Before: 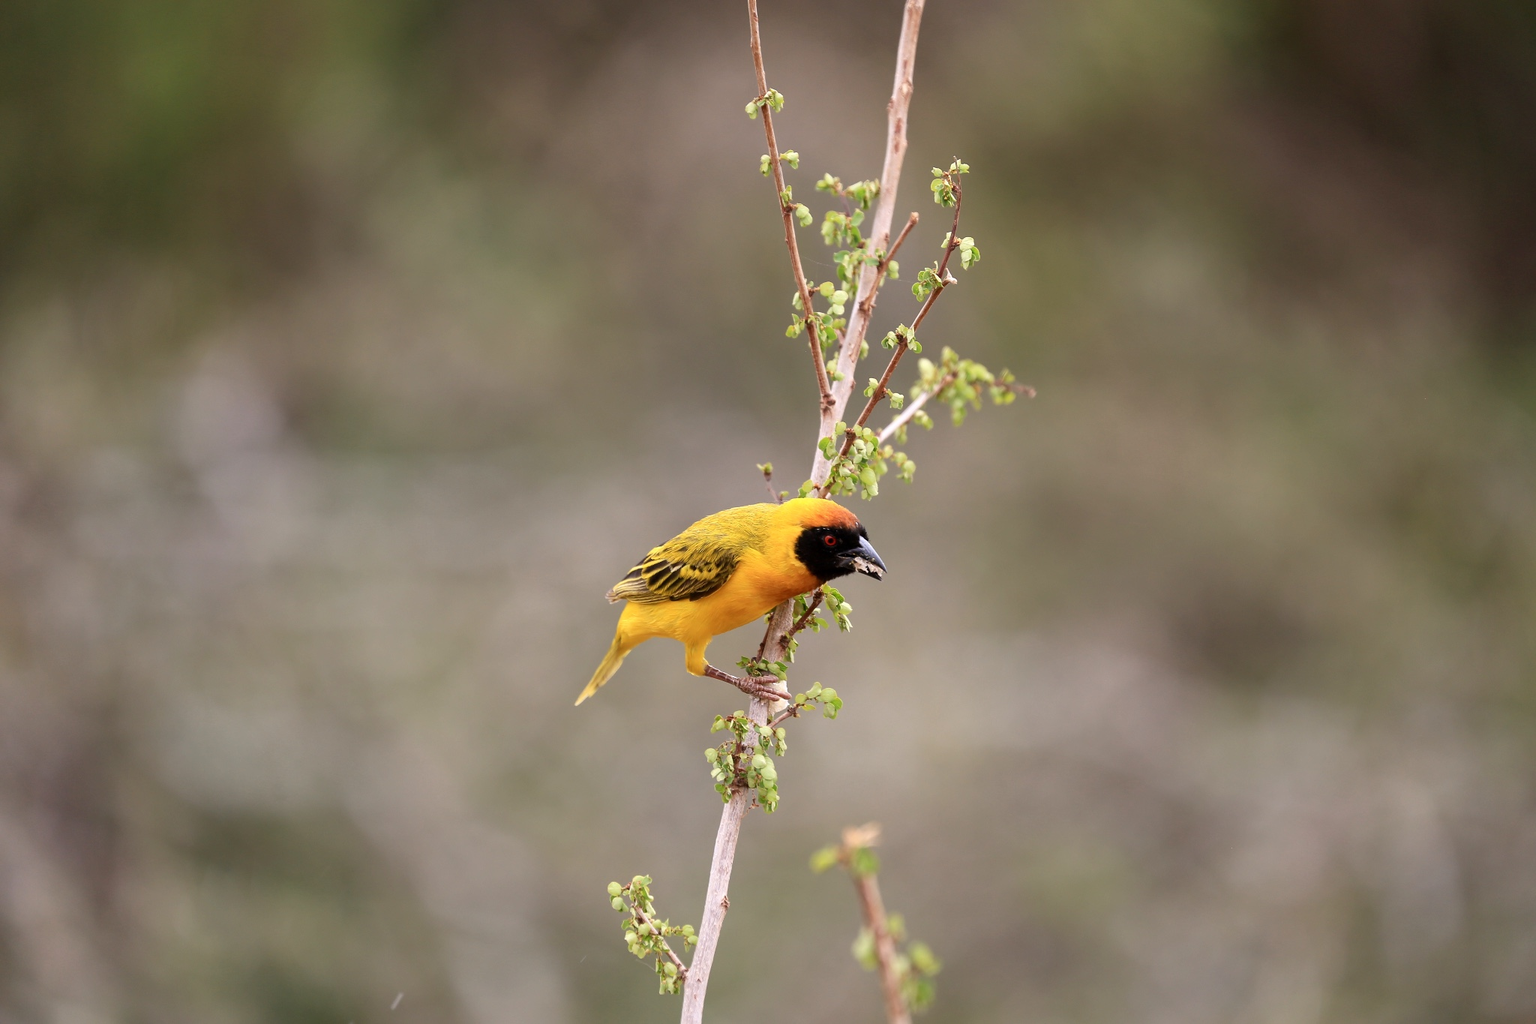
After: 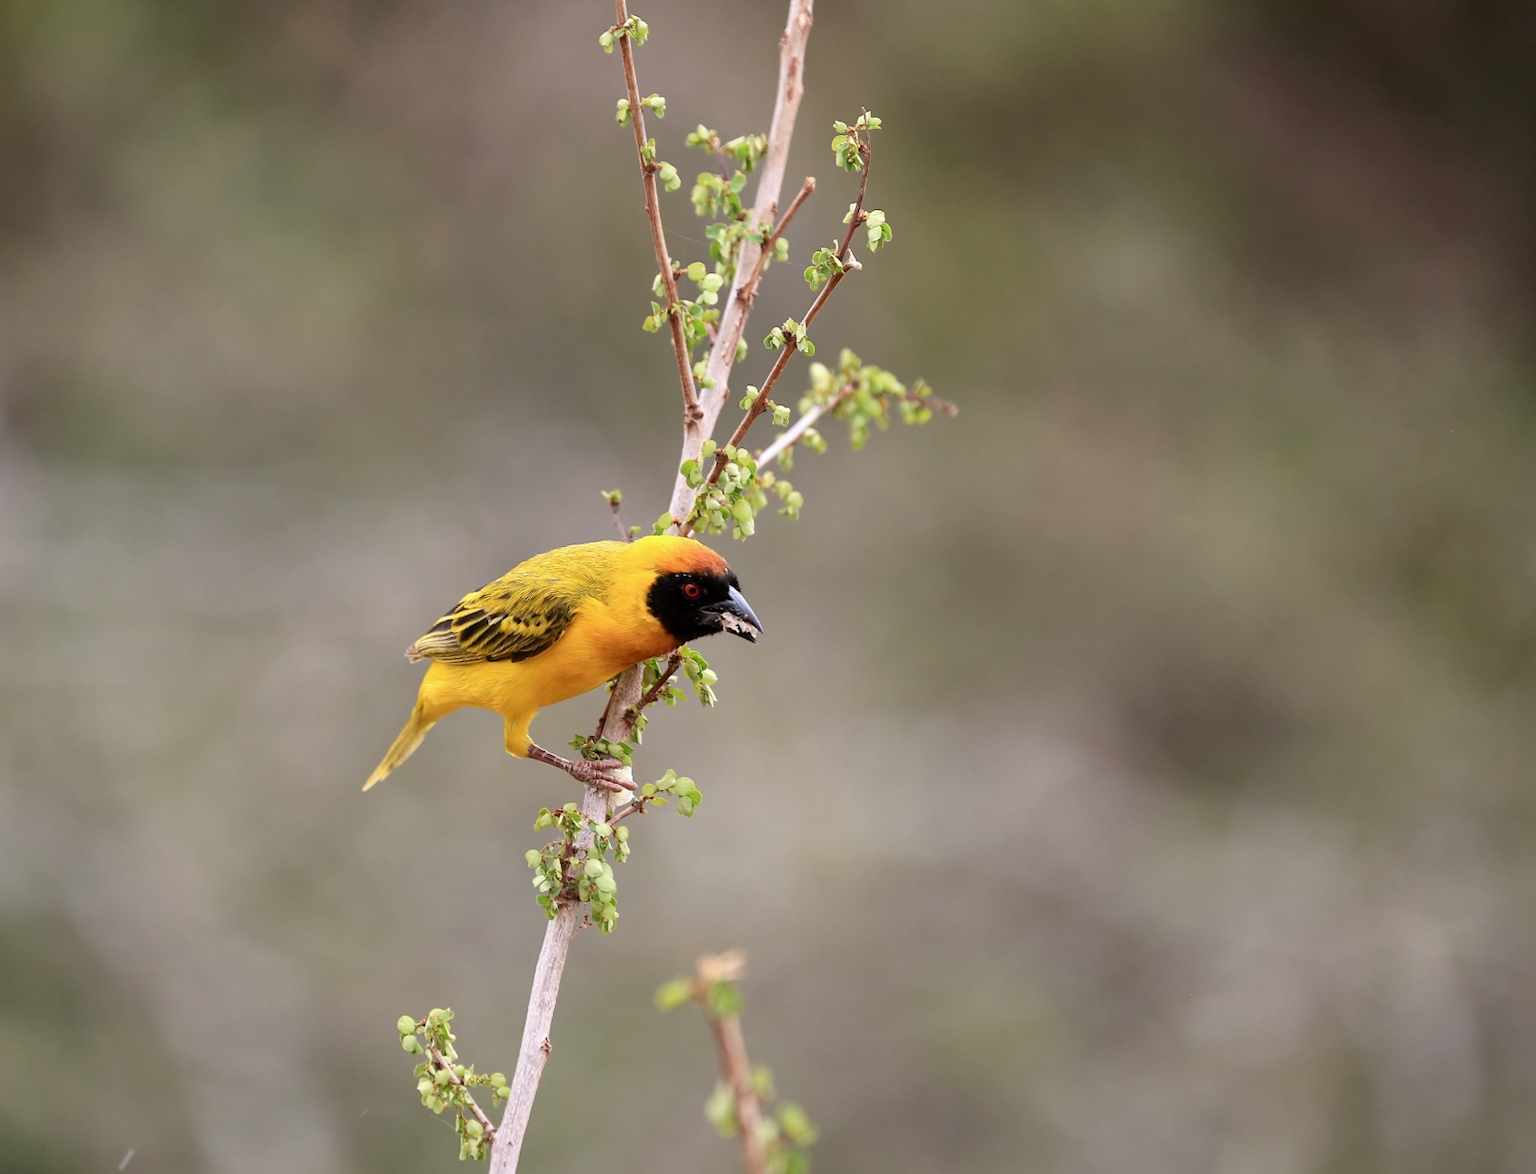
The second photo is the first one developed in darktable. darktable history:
crop and rotate: left 17.959%, top 5.771%, right 1.742%
white balance: red 0.982, blue 1.018
rotate and perspective: rotation 1.57°, crop left 0.018, crop right 0.982, crop top 0.039, crop bottom 0.961
